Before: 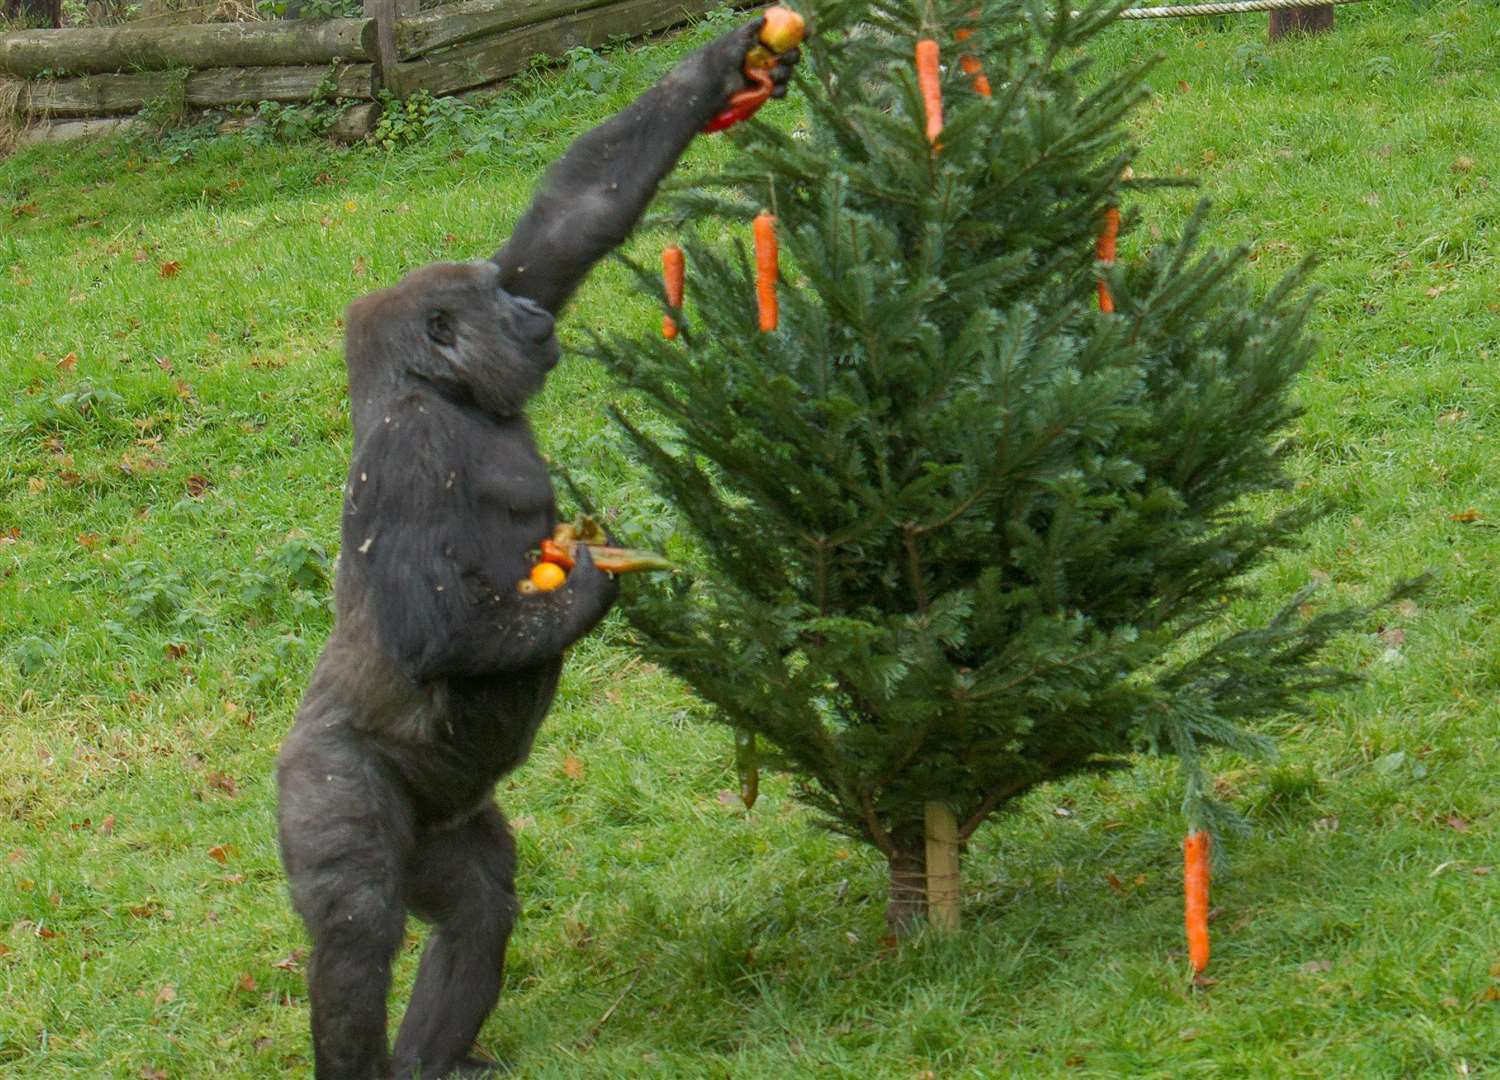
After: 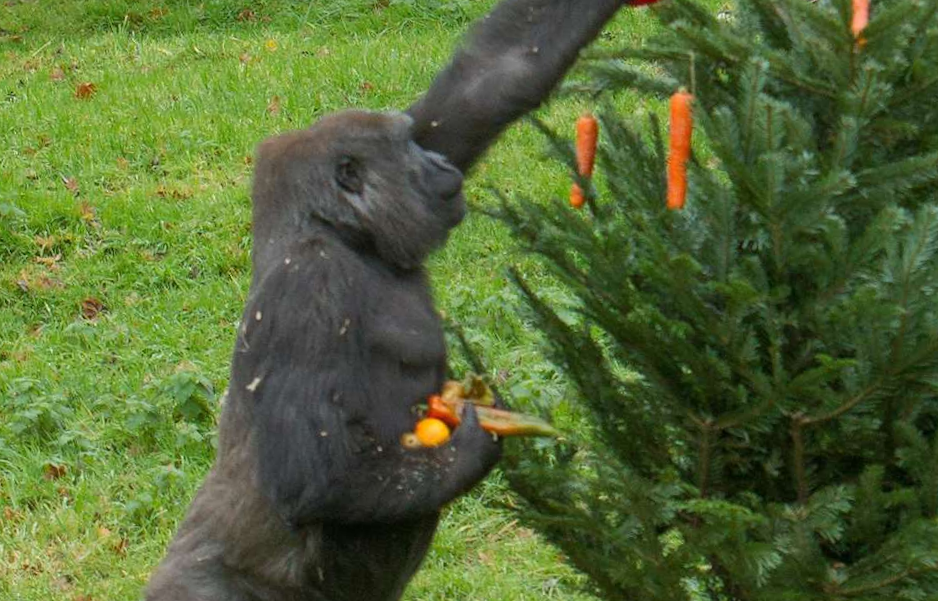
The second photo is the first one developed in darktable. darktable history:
crop and rotate: angle -5.43°, left 2.188%, top 6.787%, right 27.264%, bottom 30.413%
